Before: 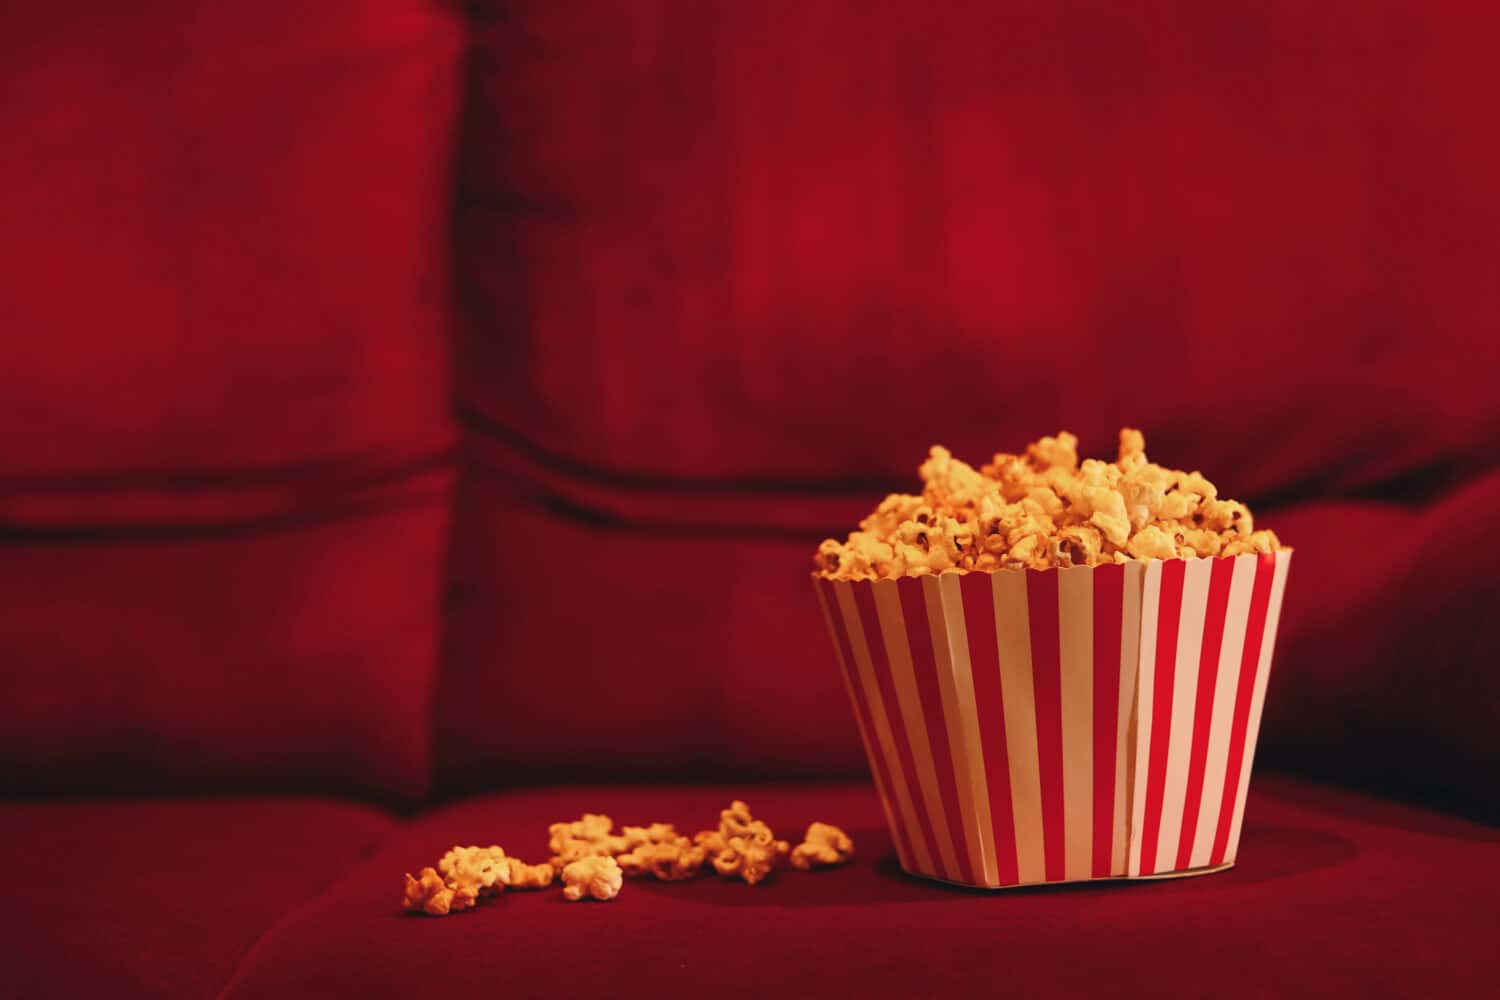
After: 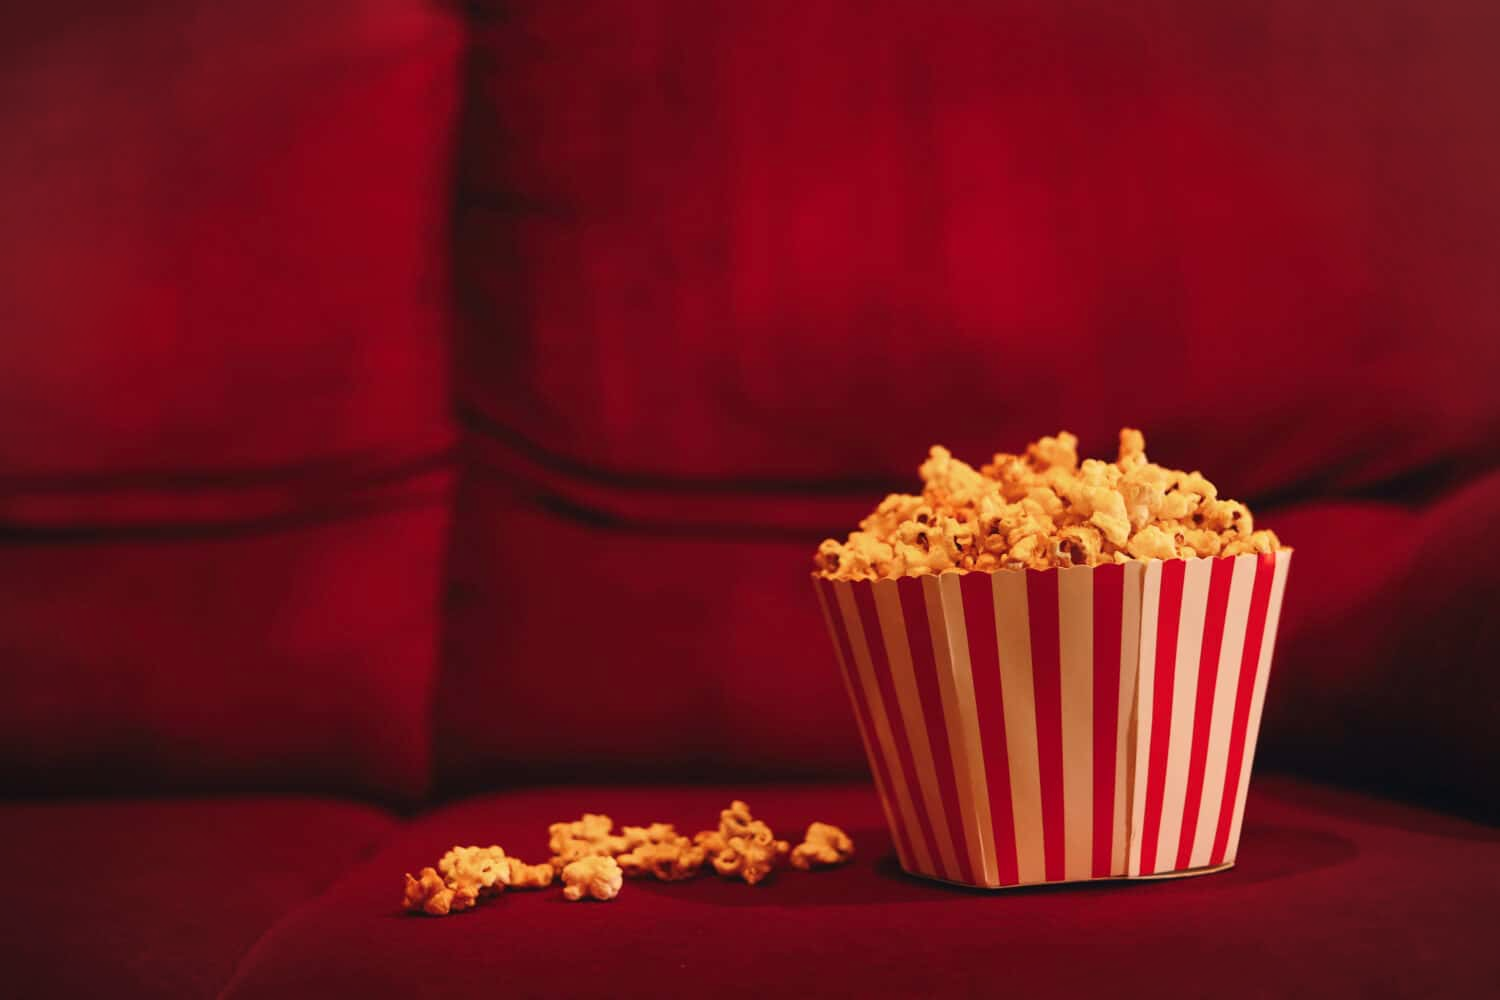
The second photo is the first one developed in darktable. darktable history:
contrast brightness saturation: contrast 0.082, saturation 0.018
vignetting: fall-off start 85.47%, fall-off radius 80.9%, width/height ratio 1.214
